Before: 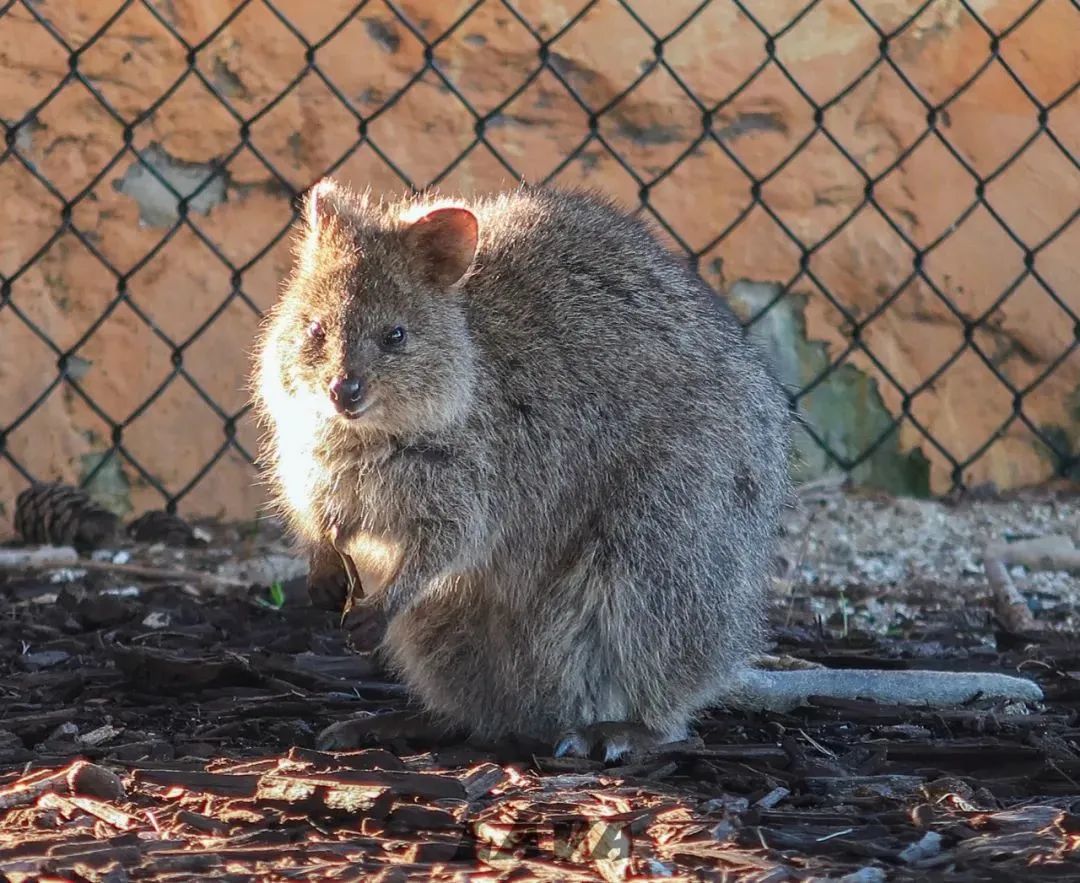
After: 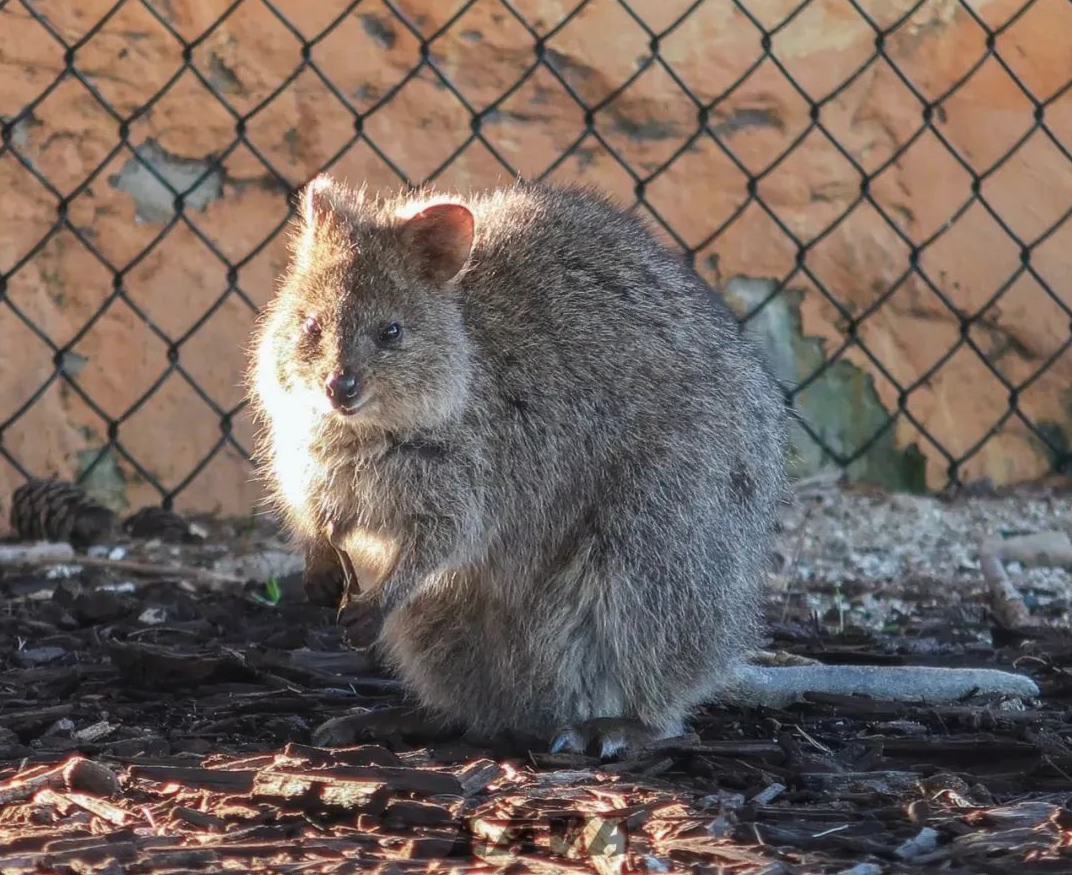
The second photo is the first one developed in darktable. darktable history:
soften: size 10%, saturation 50%, brightness 0.2 EV, mix 10%
crop: left 0.434%, top 0.485%, right 0.244%, bottom 0.386%
